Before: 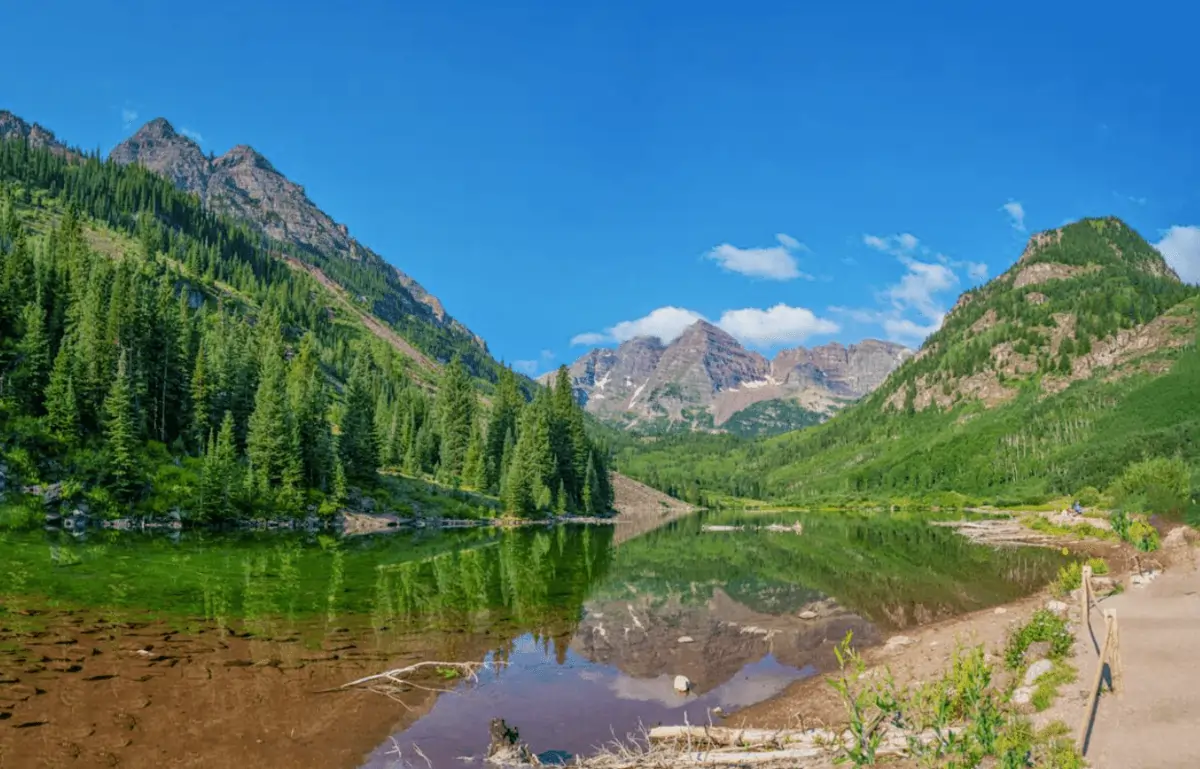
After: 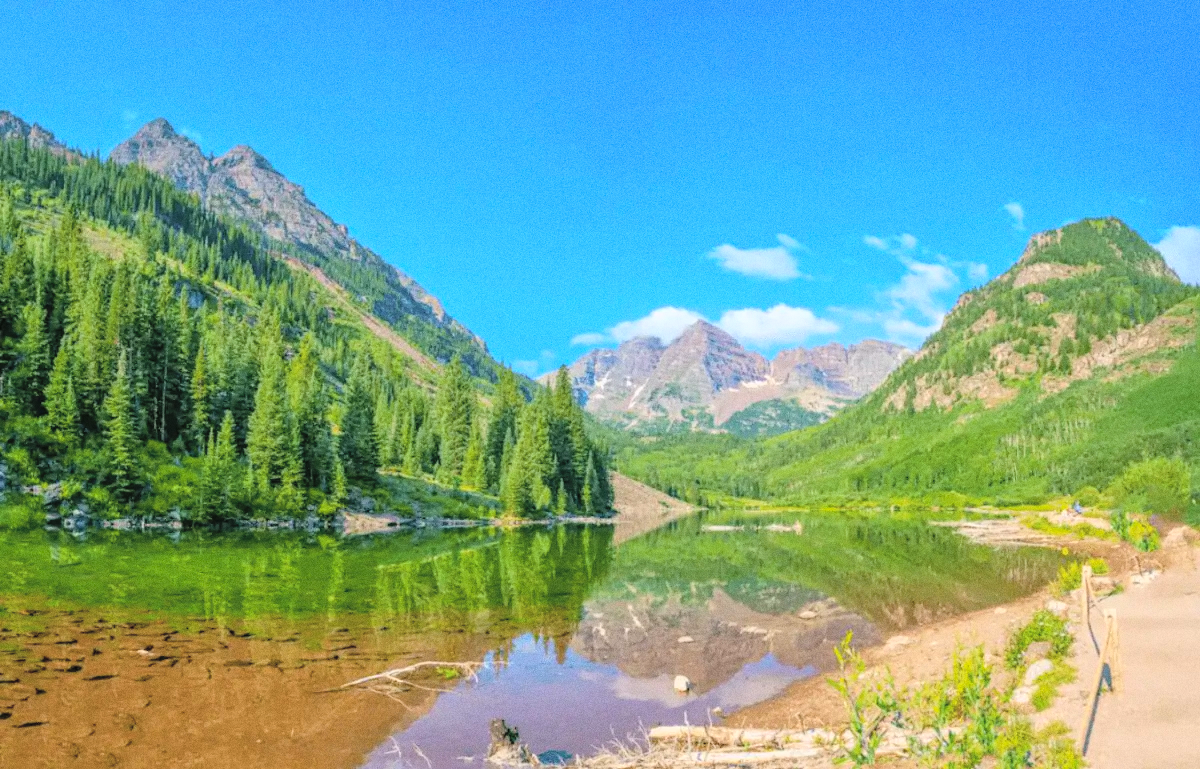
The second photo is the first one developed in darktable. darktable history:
global tonemap: drago (0.7, 100)
color balance rgb: perceptual saturation grading › global saturation 25%, global vibrance 20%
grain: on, module defaults
